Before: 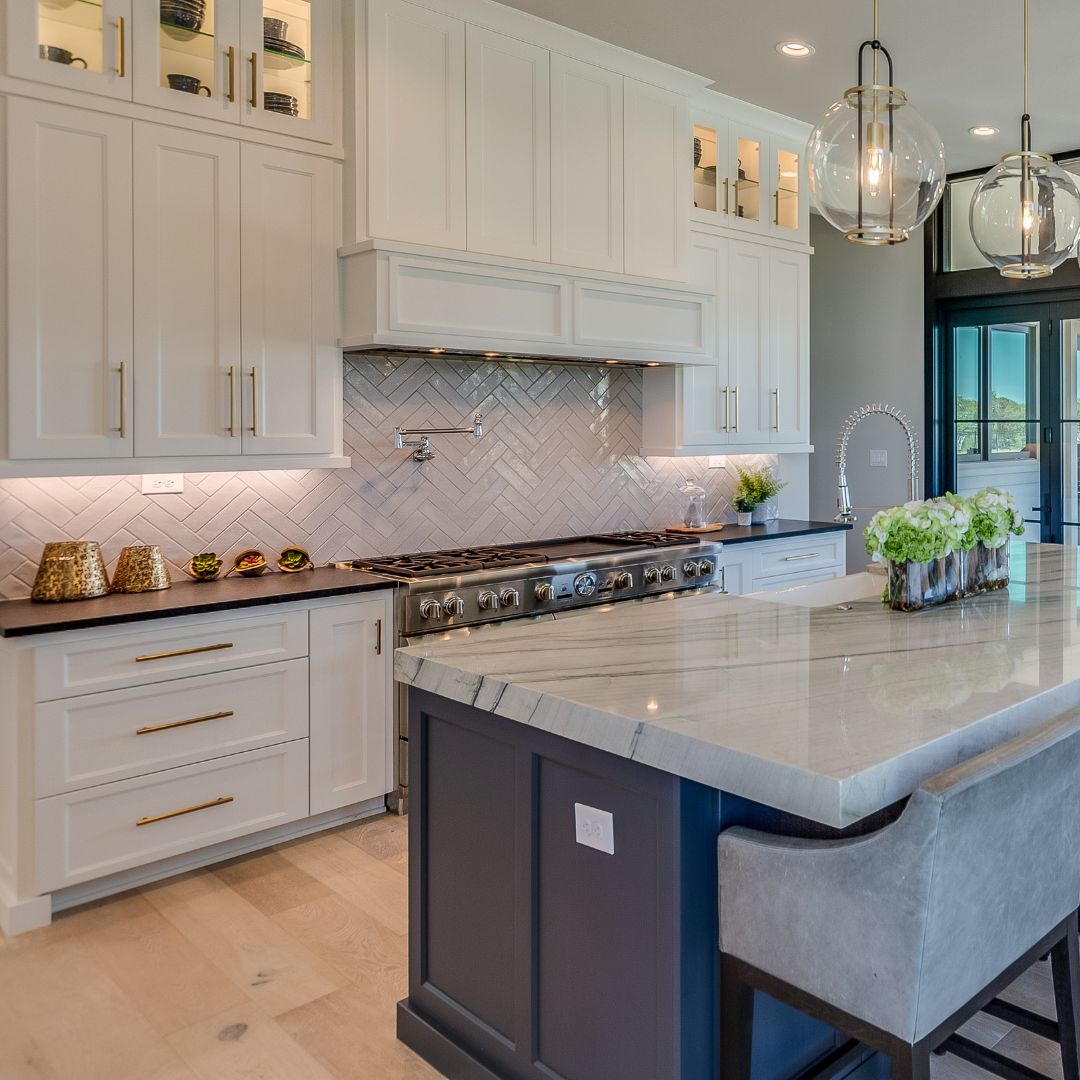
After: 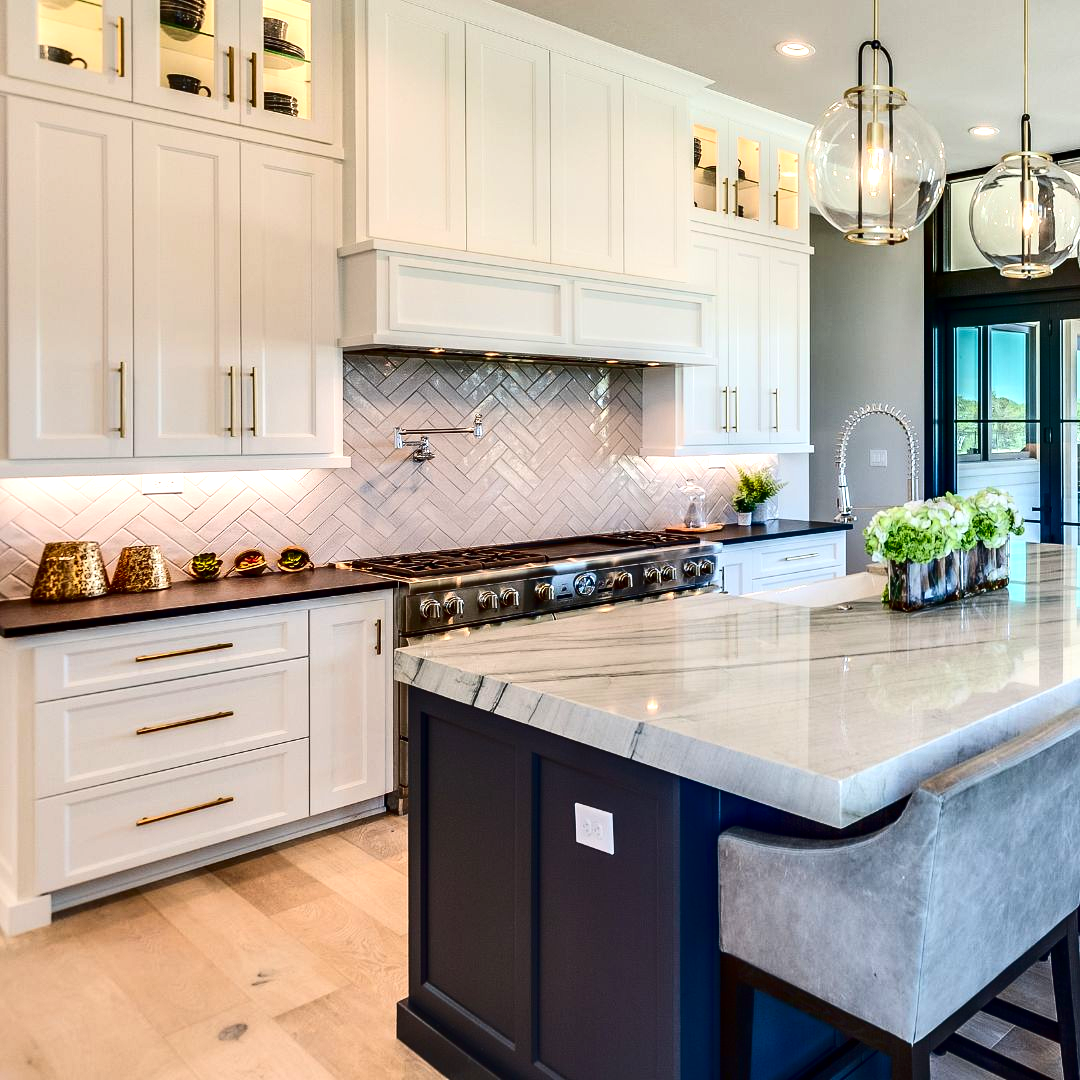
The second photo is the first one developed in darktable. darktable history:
exposure: exposure 0.722 EV, compensate highlight preservation false
contrast brightness saturation: contrast 0.24, brightness -0.24, saturation 0.14
